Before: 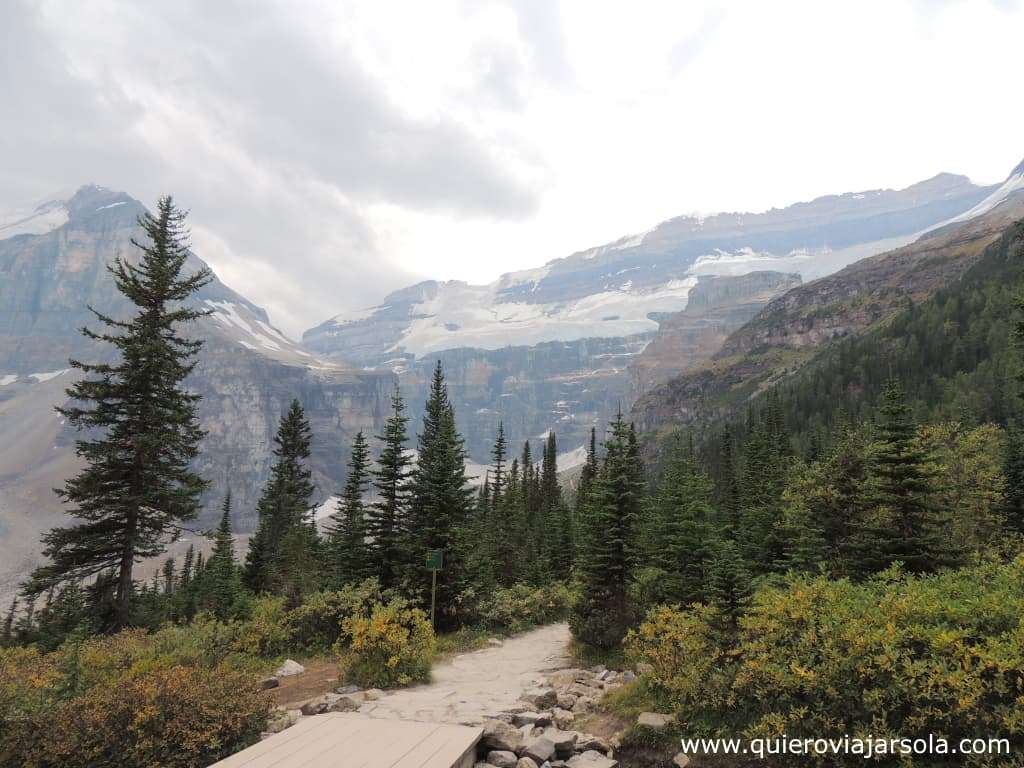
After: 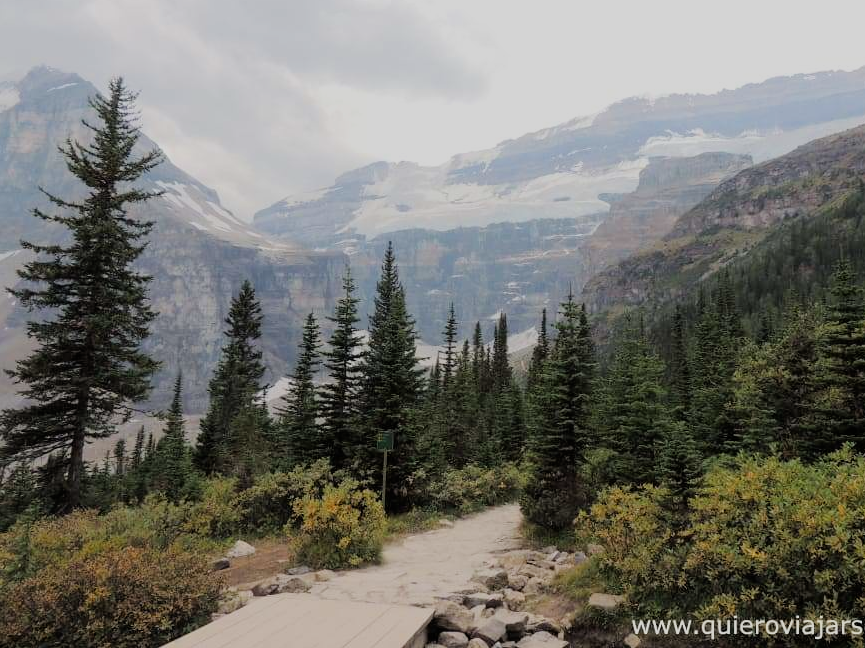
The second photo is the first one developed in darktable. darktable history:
filmic rgb: black relative exposure -7.65 EV, white relative exposure 4.56 EV, hardness 3.61
crop and rotate: left 4.842%, top 15.51%, right 10.668%
